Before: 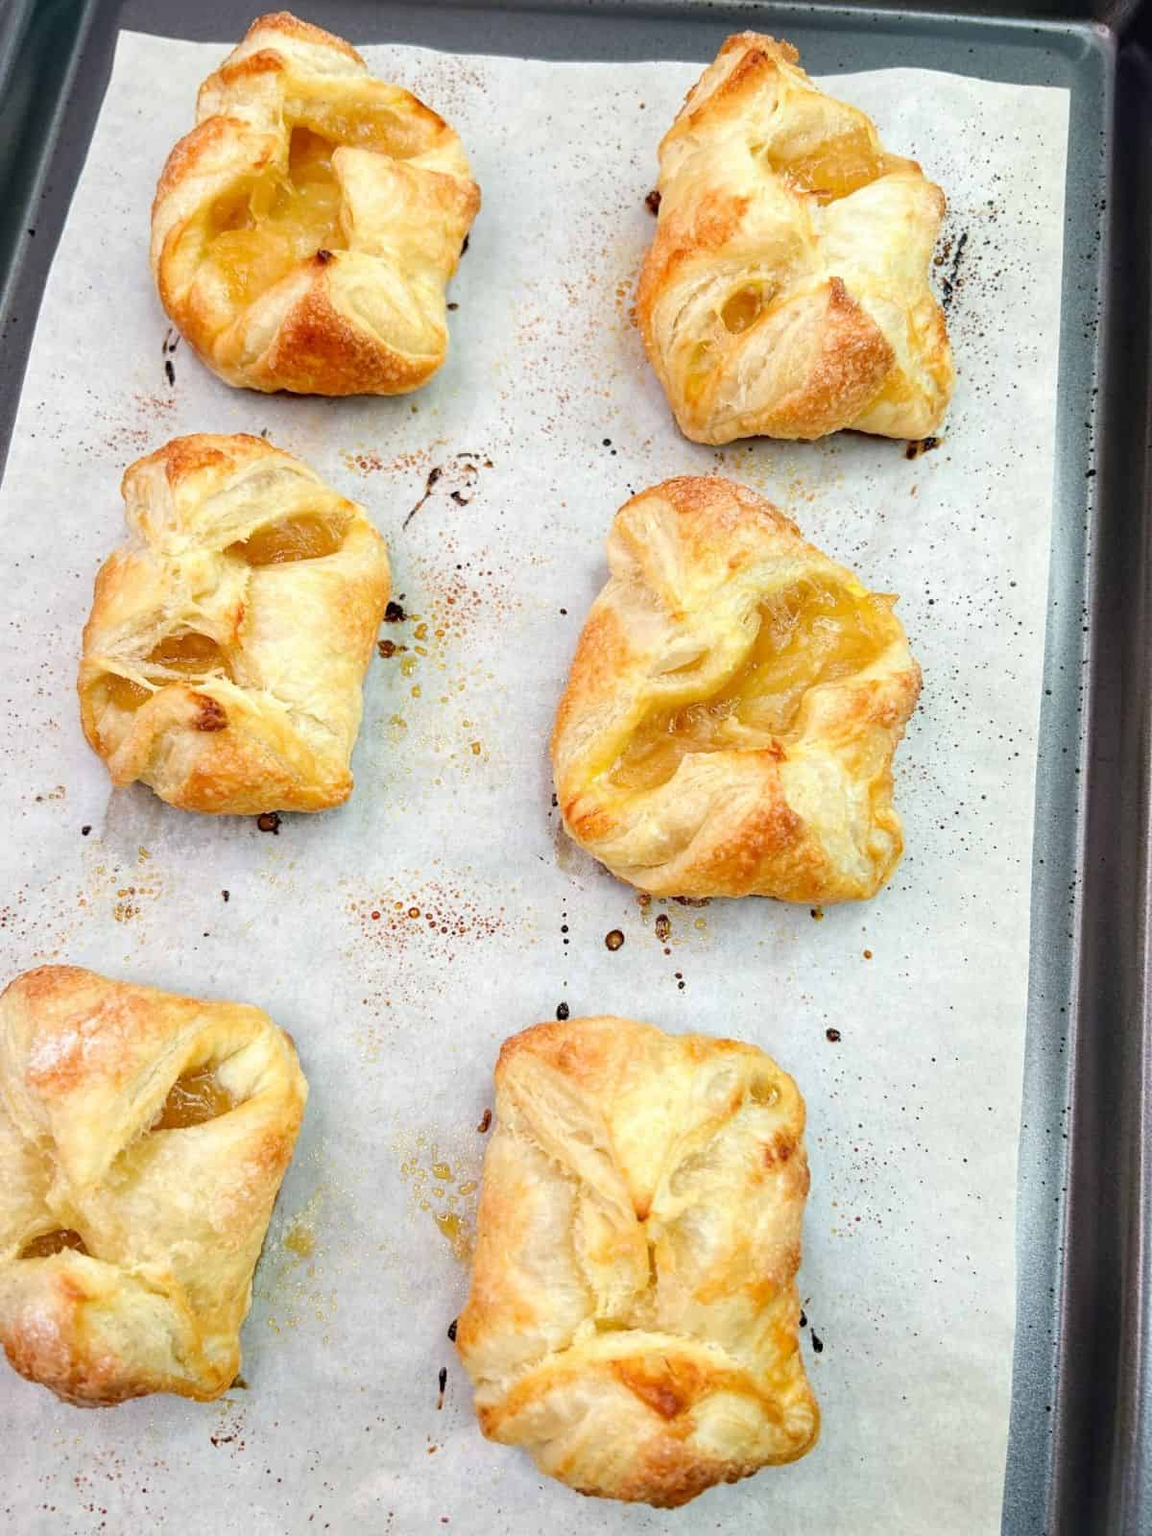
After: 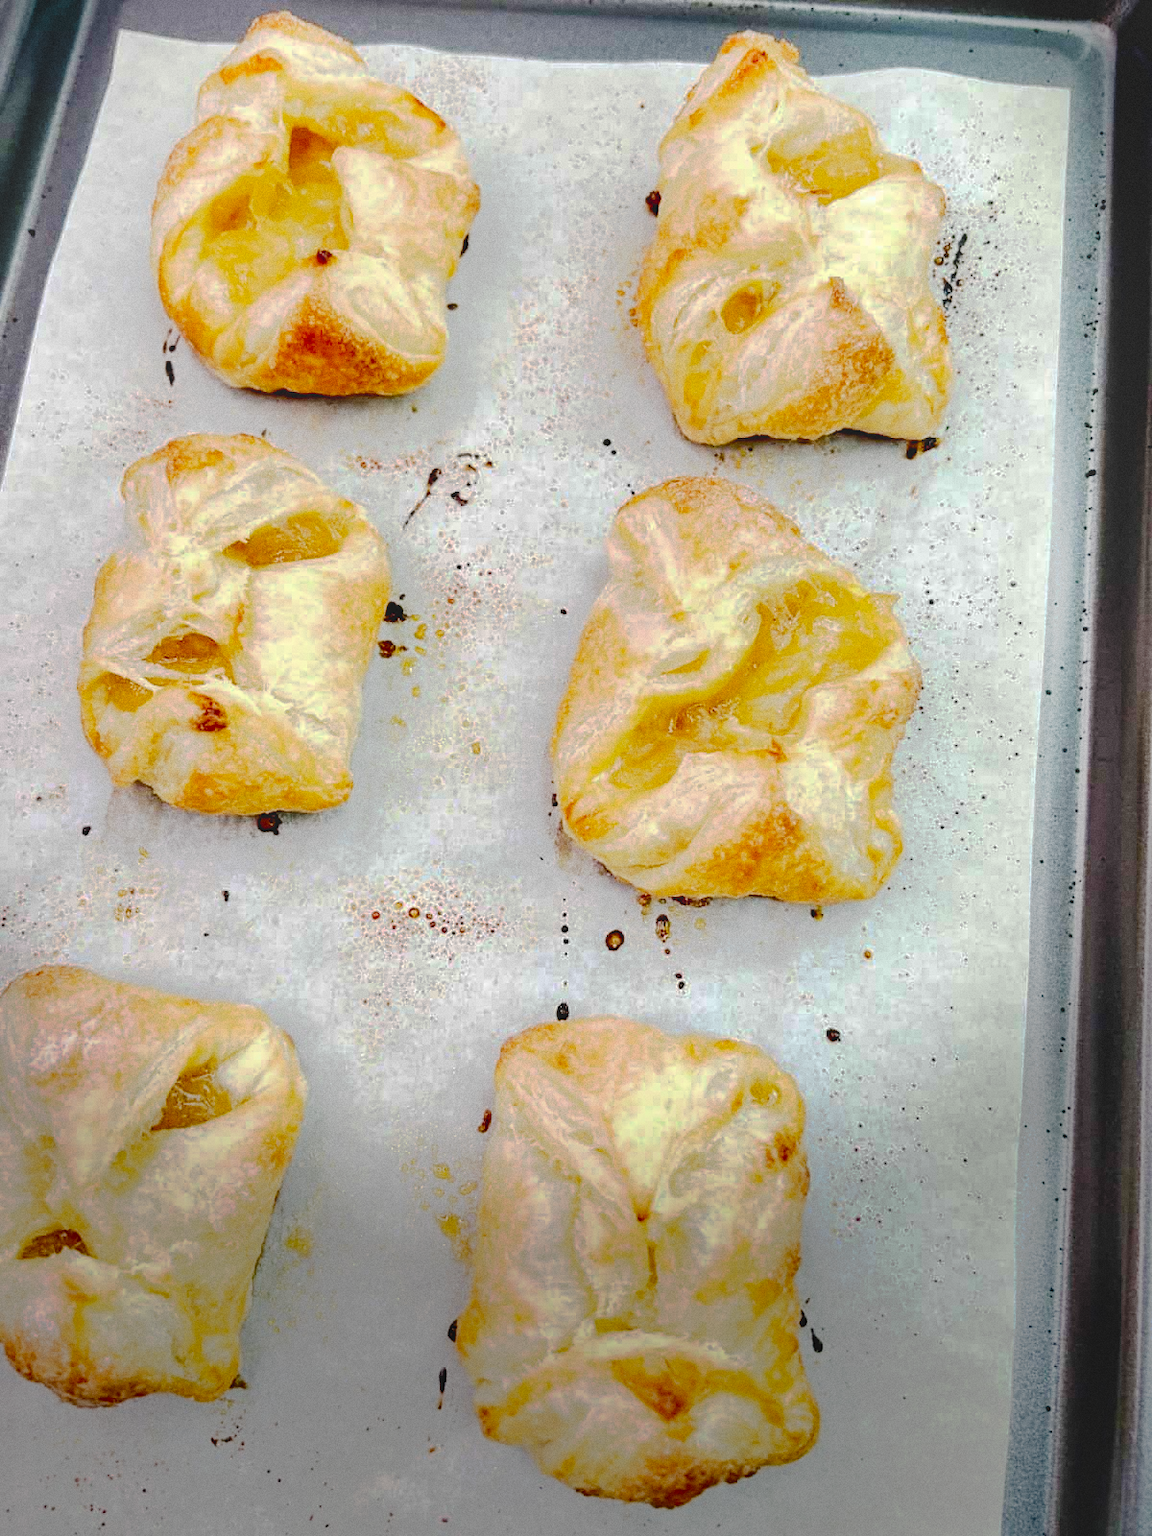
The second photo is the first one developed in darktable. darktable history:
exposure: compensate highlight preservation false
vignetting: fall-off start 68.33%, fall-off radius 30%, saturation 0.042, center (-0.066, -0.311), width/height ratio 0.992, shape 0.85, dithering 8-bit output
grain: coarseness 0.09 ISO
tone curve: curves: ch0 [(0, 0) (0.003, 0.185) (0.011, 0.185) (0.025, 0.187) (0.044, 0.185) (0.069, 0.185) (0.1, 0.18) (0.136, 0.18) (0.177, 0.179) (0.224, 0.202) (0.277, 0.252) (0.335, 0.343) (0.399, 0.452) (0.468, 0.553) (0.543, 0.643) (0.623, 0.717) (0.709, 0.778) (0.801, 0.82) (0.898, 0.856) (1, 1)], preserve colors none
contrast brightness saturation: brightness 0.15
shadows and highlights: low approximation 0.01, soften with gaussian
